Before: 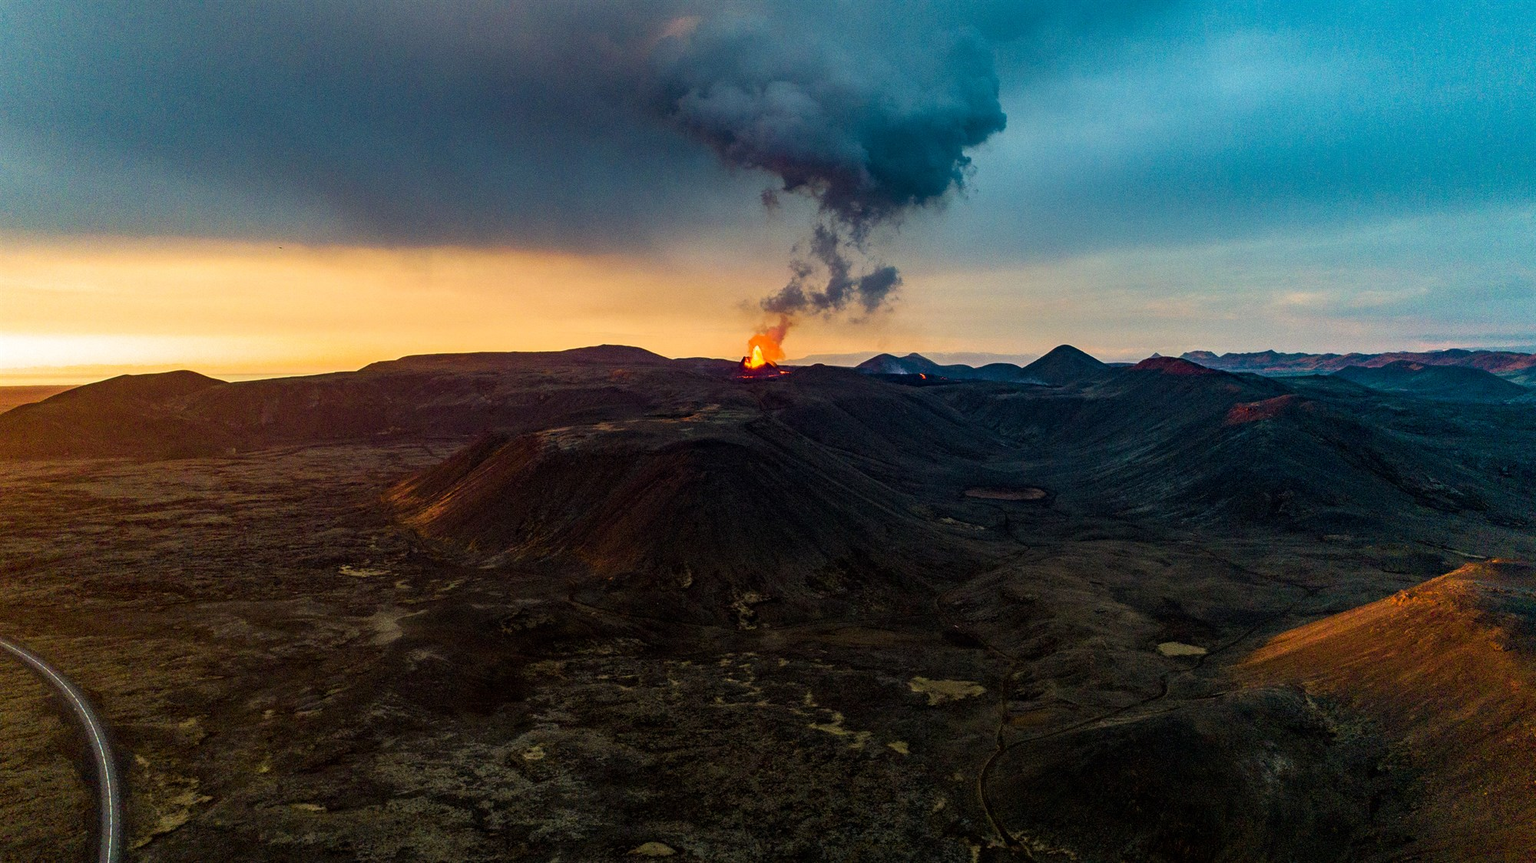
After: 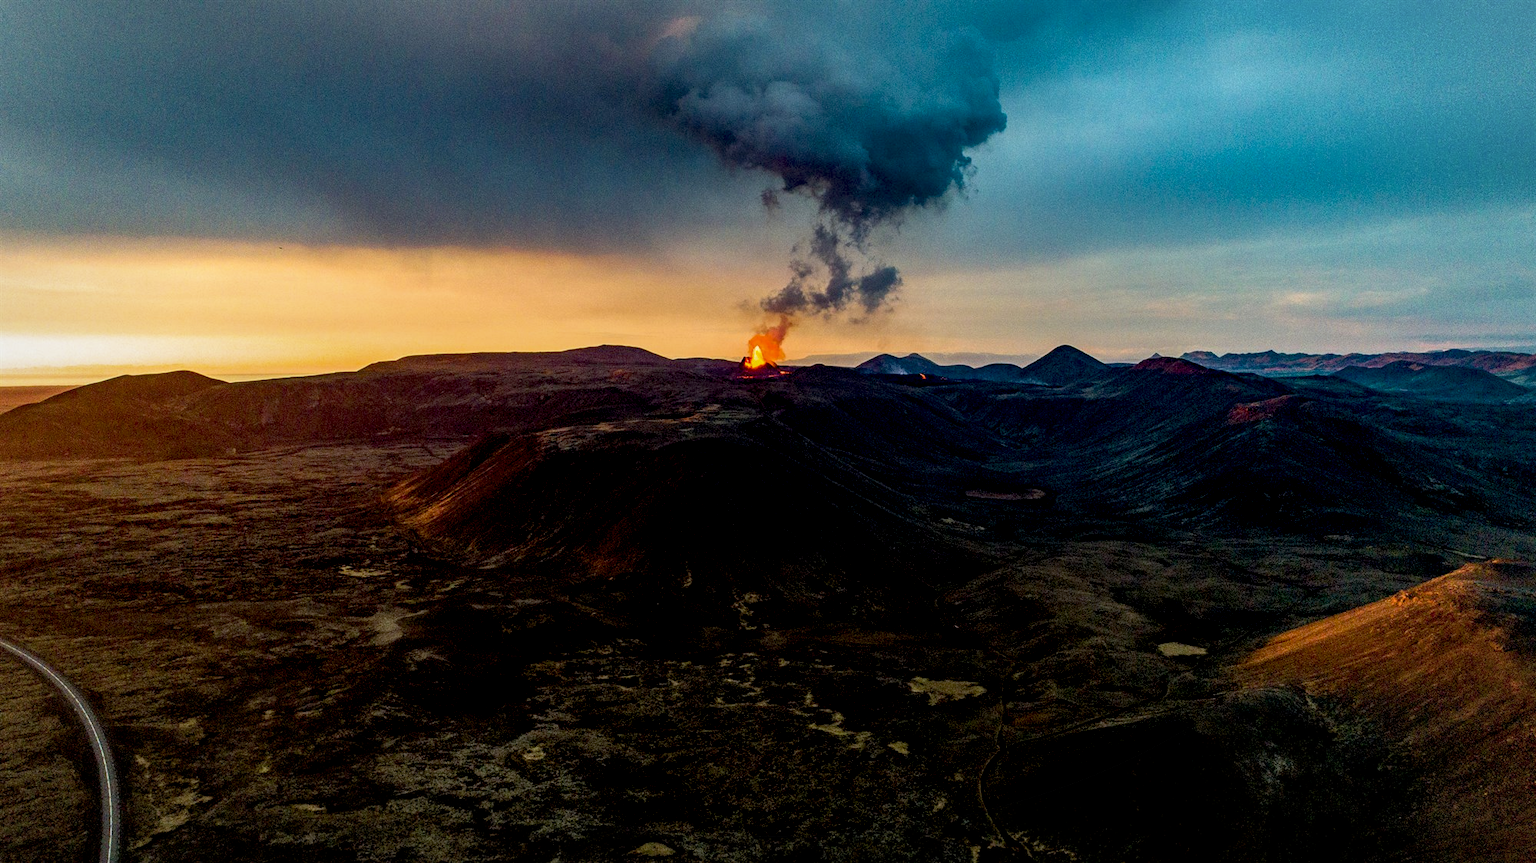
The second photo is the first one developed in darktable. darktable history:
local contrast: on, module defaults
exposure: black level correction 0.011, compensate exposure bias true, compensate highlight preservation false
vignetting: fall-off radius 100.06%, width/height ratio 1.343, unbound false
